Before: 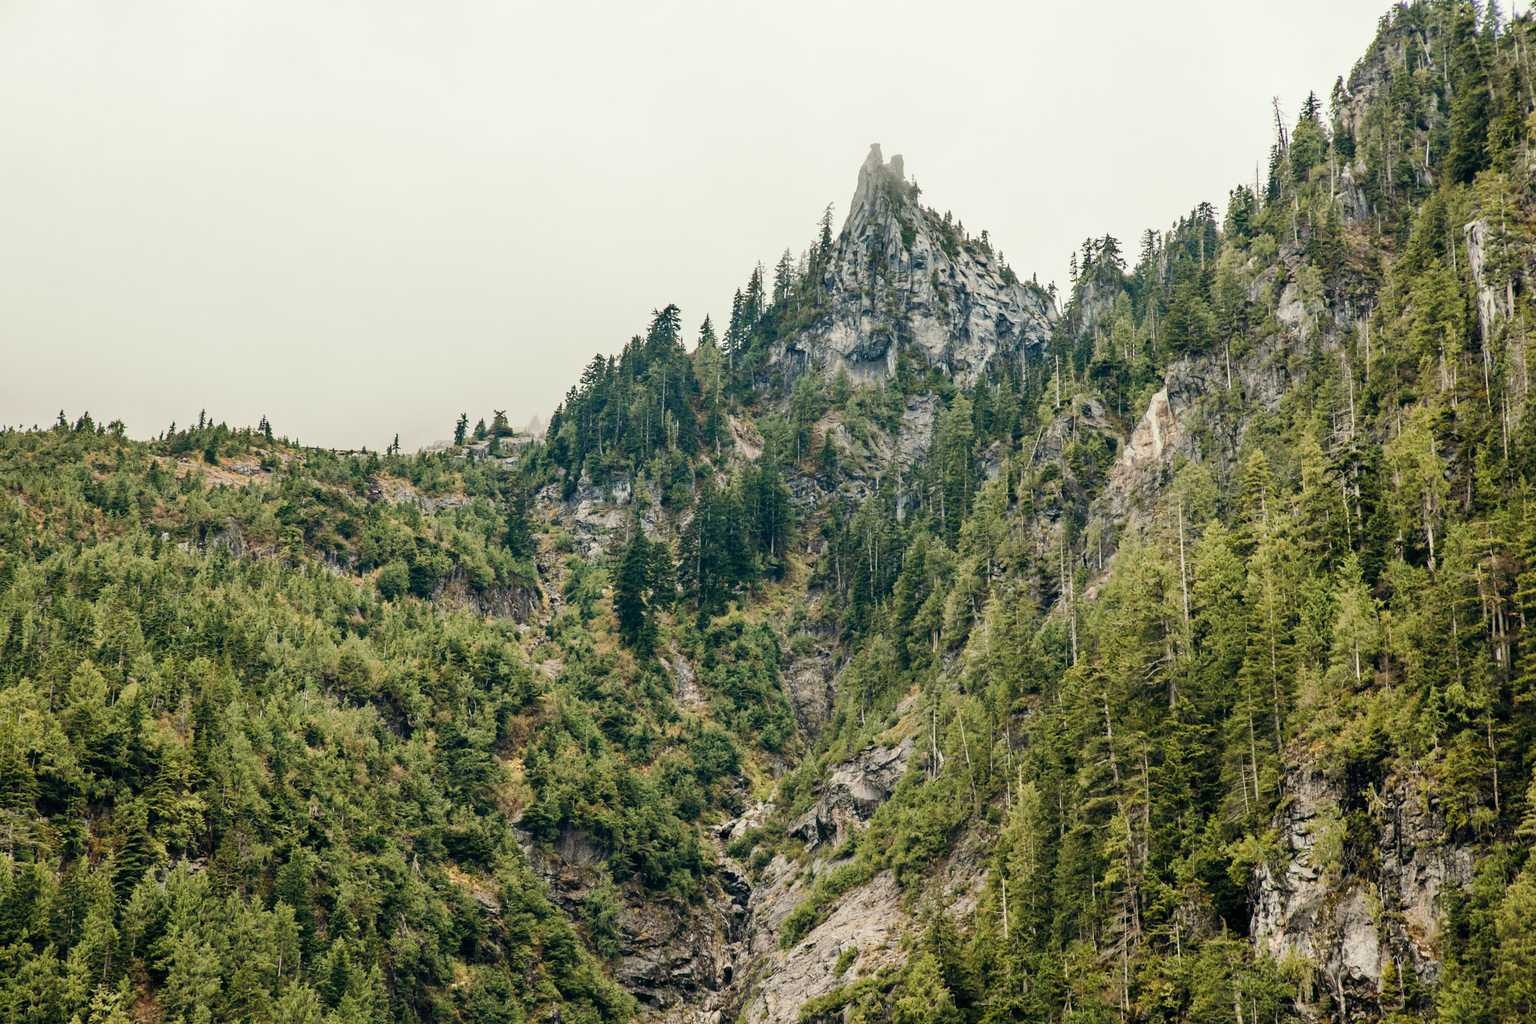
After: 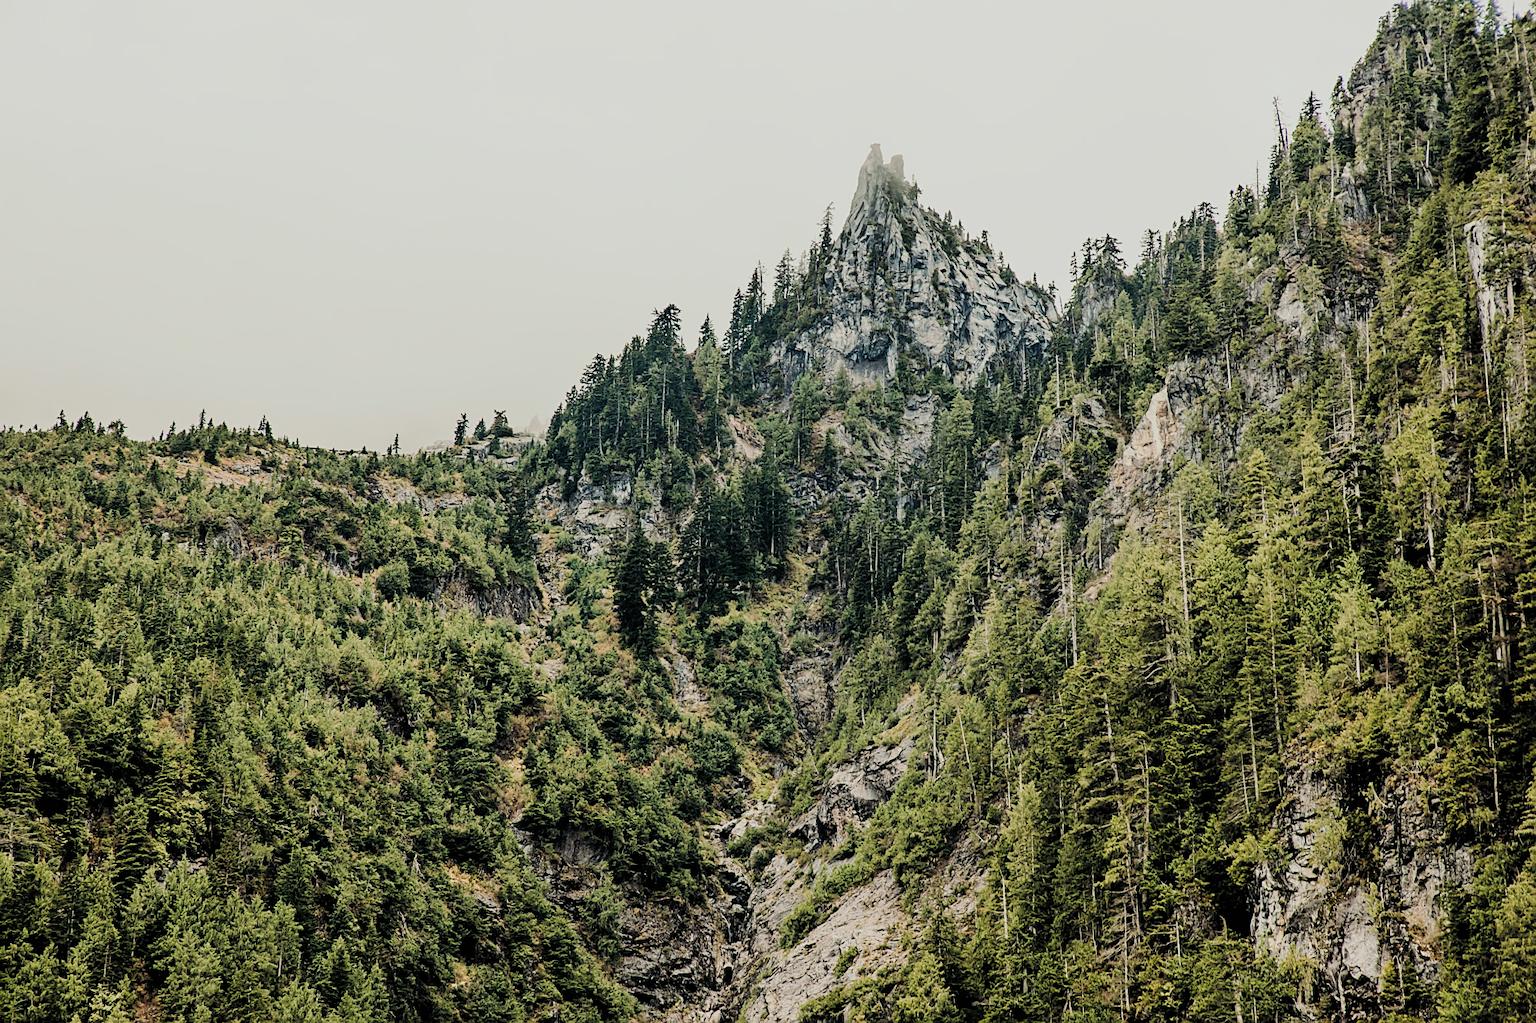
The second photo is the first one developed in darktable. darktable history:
sharpen: on, module defaults
filmic rgb: black relative exposure -5.06 EV, white relative exposure 3.98 EV, hardness 2.9, contrast 1.299, color science v5 (2021), contrast in shadows safe, contrast in highlights safe
